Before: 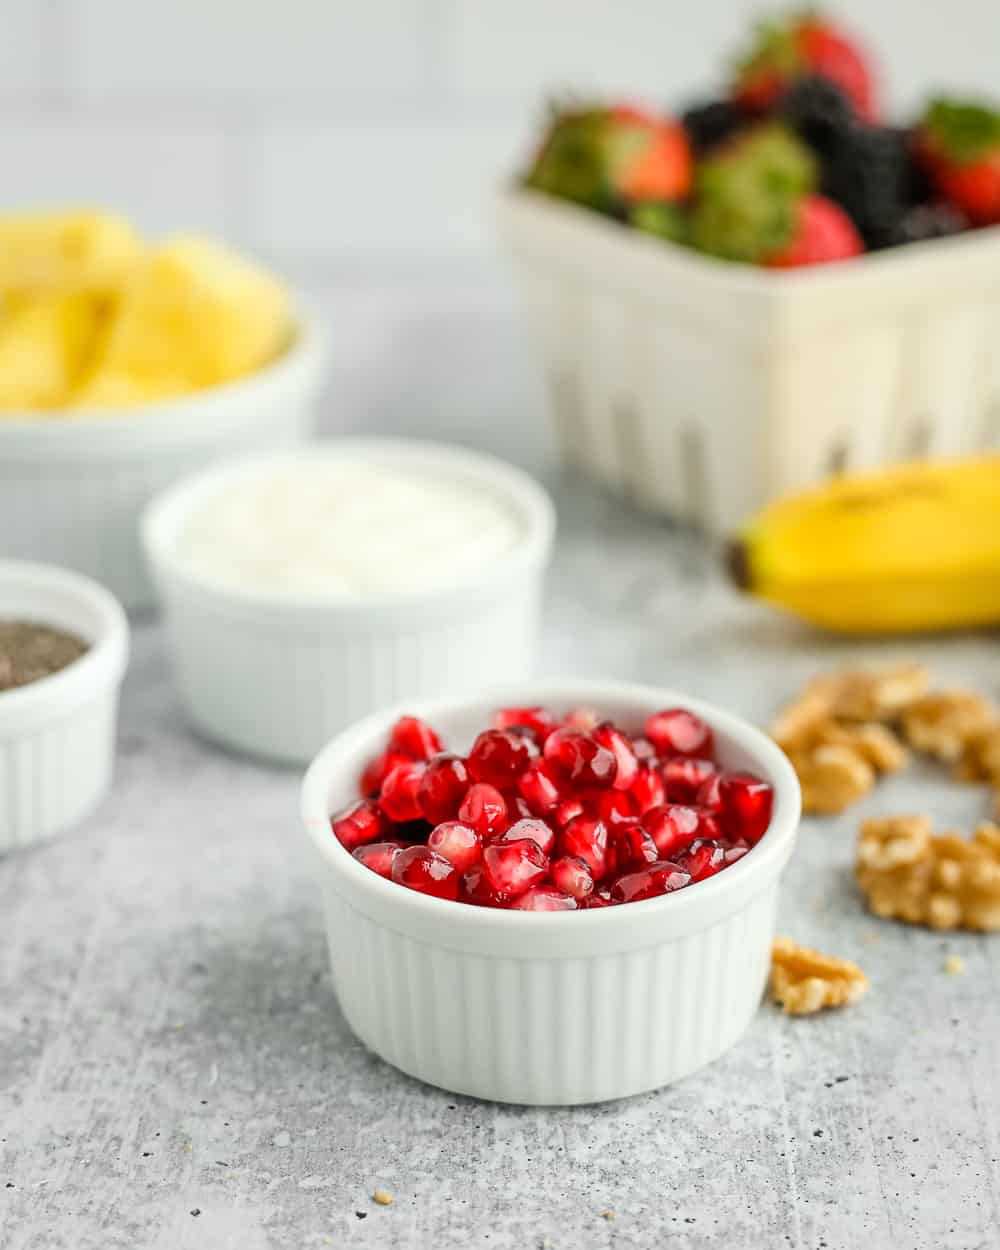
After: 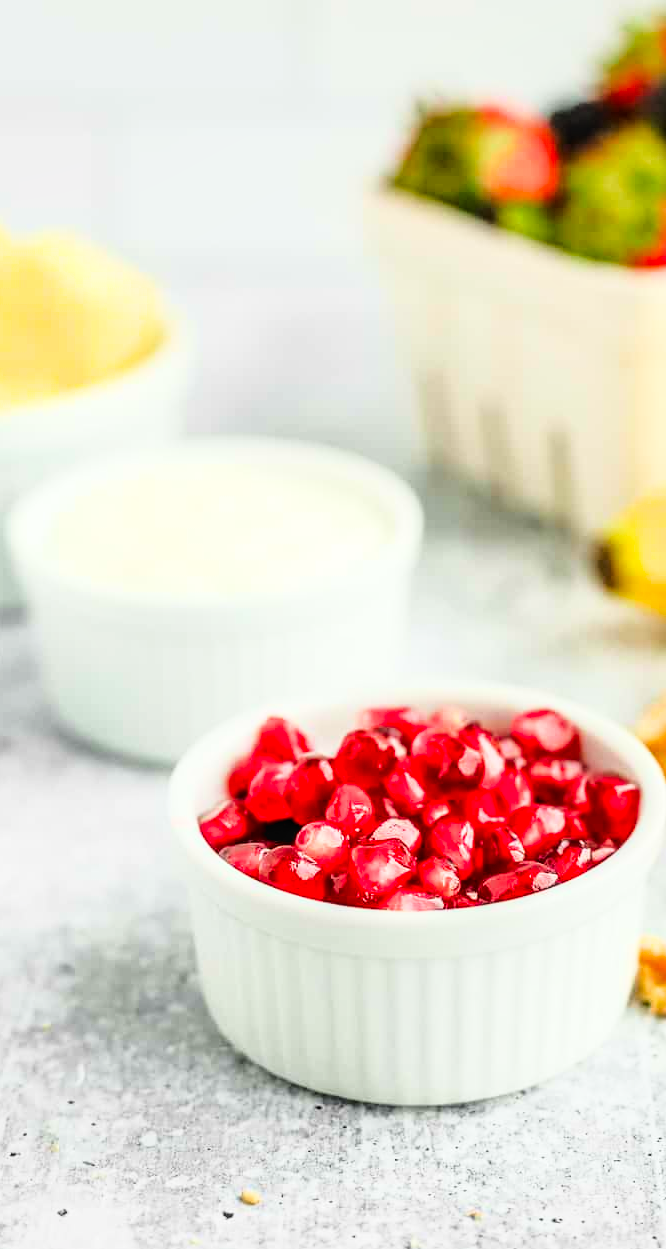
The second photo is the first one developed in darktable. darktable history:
crop and rotate: left 13.337%, right 20.016%
contrast brightness saturation: brightness -0.028, saturation 0.338
tone curve: curves: ch0 [(0, 0.021) (0.059, 0.053) (0.212, 0.18) (0.337, 0.304) (0.495, 0.505) (0.725, 0.731) (0.89, 0.919) (1, 1)]; ch1 [(0, 0) (0.094, 0.081) (0.311, 0.282) (0.421, 0.417) (0.479, 0.475) (0.54, 0.55) (0.615, 0.65) (0.683, 0.688) (1, 1)]; ch2 [(0, 0) (0.257, 0.217) (0.44, 0.431) (0.498, 0.507) (0.603, 0.598) (1, 1)], color space Lab, linked channels, preserve colors none
local contrast: on, module defaults
filmic rgb: black relative exposure -7.65 EV, white relative exposure 3.99 EV, threshold 3.04 EV, hardness 4.01, contrast 1.097, highlights saturation mix -30.79%, color science v6 (2022), enable highlight reconstruction true
exposure: exposure 0.949 EV, compensate highlight preservation false
